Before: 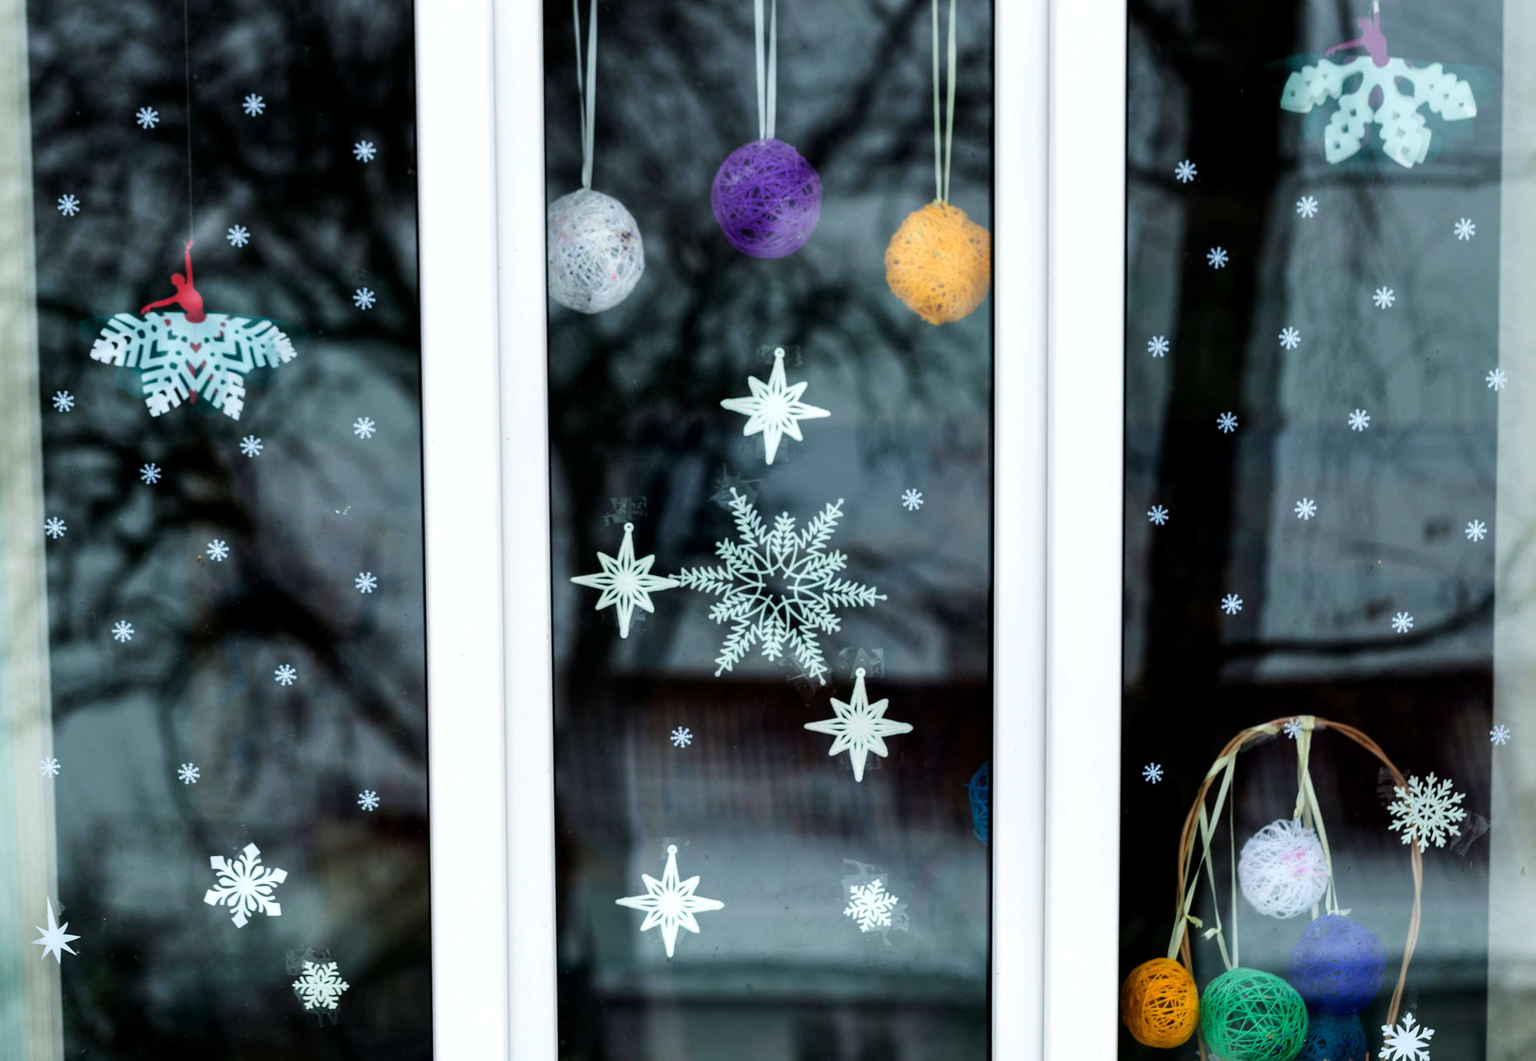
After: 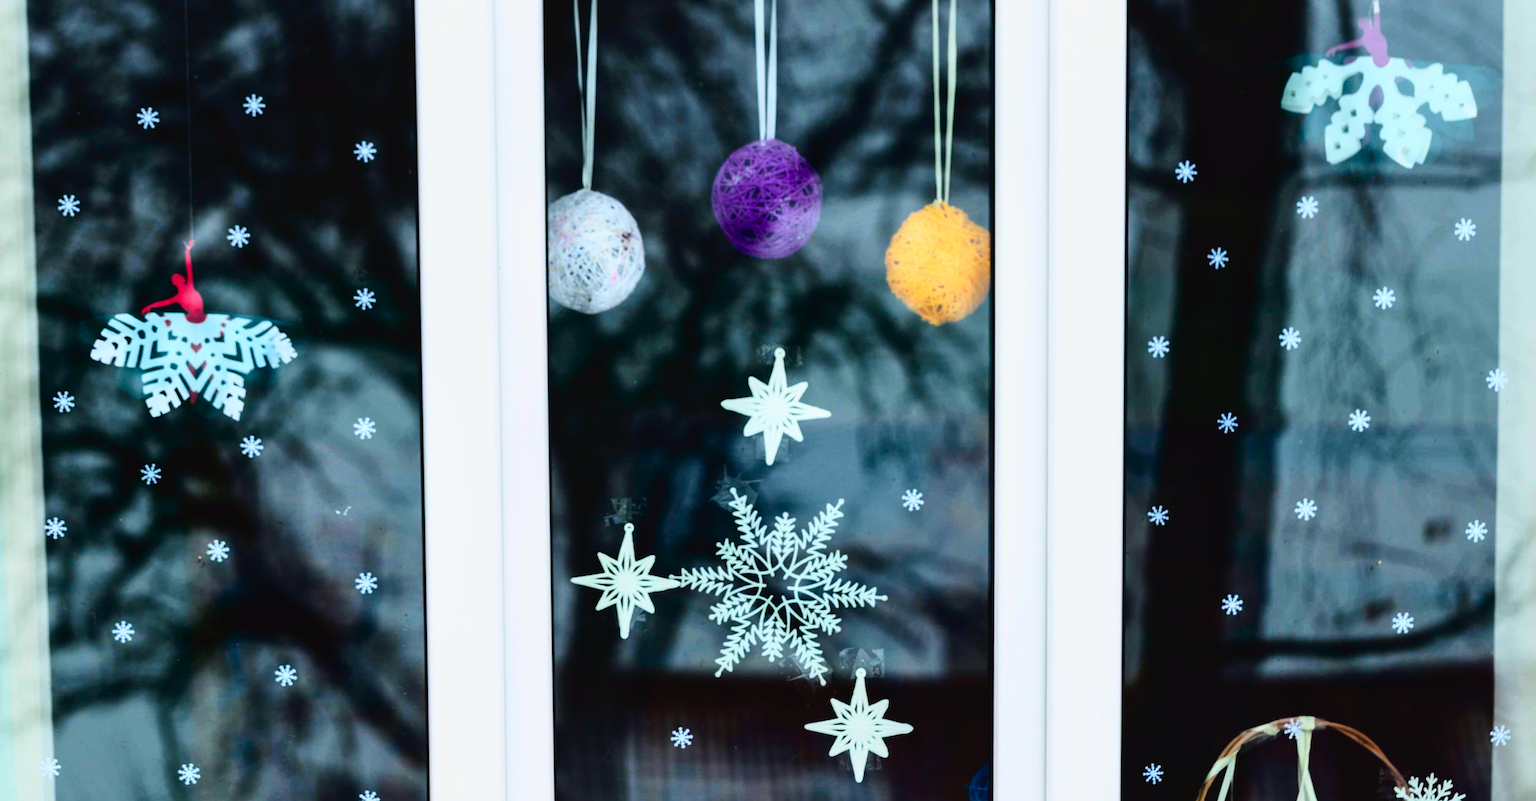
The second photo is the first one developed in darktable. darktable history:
local contrast: mode bilateral grid, contrast 100, coarseness 99, detail 109%, midtone range 0.2
crop: bottom 24.522%
tone curve: curves: ch0 [(0, 0.031) (0.139, 0.084) (0.311, 0.278) (0.495, 0.544) (0.718, 0.816) (0.841, 0.909) (1, 0.967)]; ch1 [(0, 0) (0.272, 0.249) (0.388, 0.385) (0.469, 0.456) (0.495, 0.497) (0.538, 0.545) (0.578, 0.595) (0.707, 0.778) (1, 1)]; ch2 [(0, 0) (0.125, 0.089) (0.353, 0.329) (0.443, 0.408) (0.502, 0.499) (0.557, 0.531) (0.608, 0.631) (1, 1)], color space Lab, independent channels, preserve colors none
